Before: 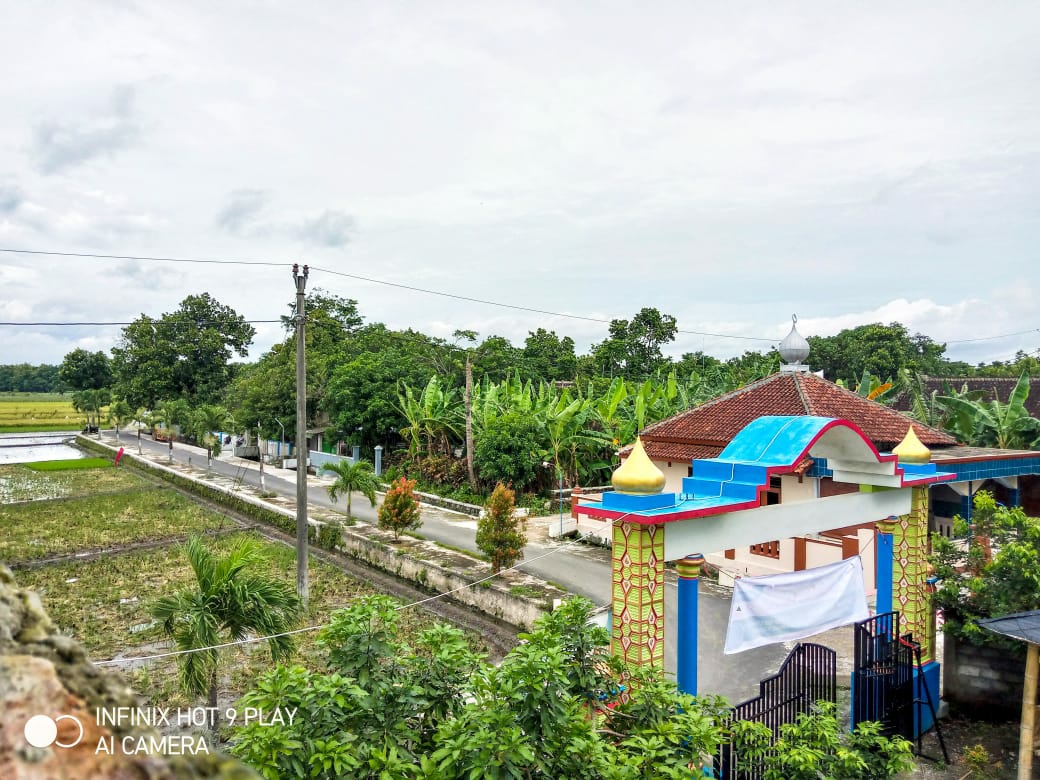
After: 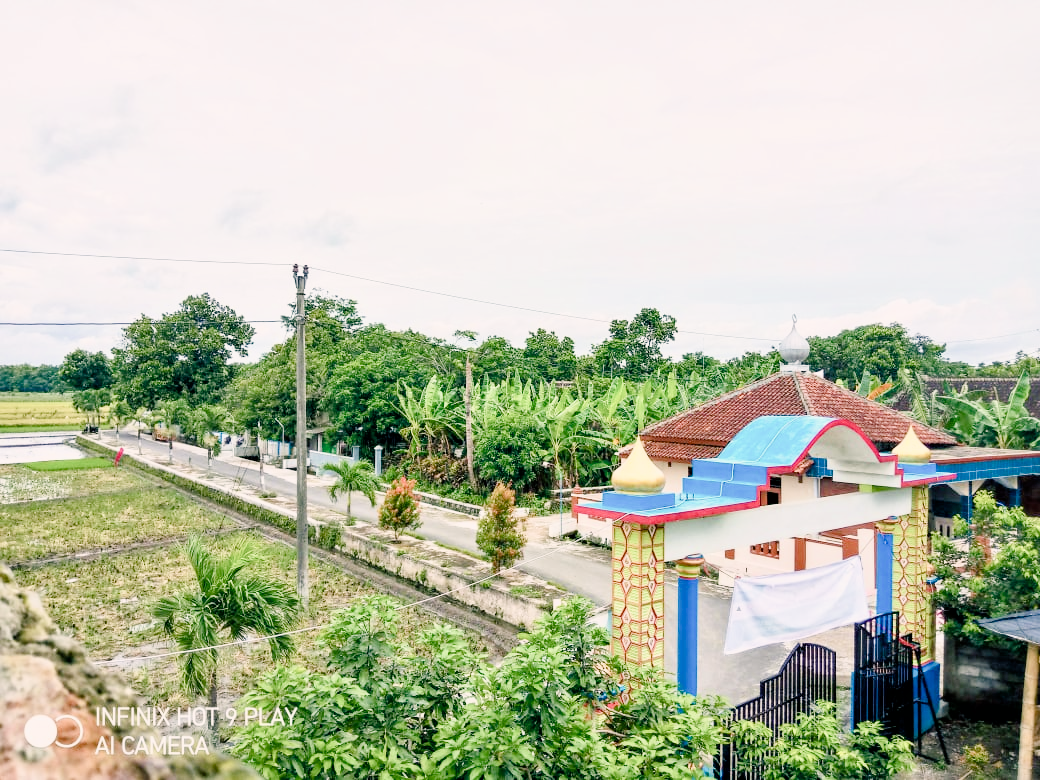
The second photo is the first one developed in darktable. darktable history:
filmic rgb: black relative exposure -7.65 EV, white relative exposure 4.56 EV, threshold 5.95 EV, hardness 3.61, enable highlight reconstruction true
exposure: black level correction 0, exposure 1.296 EV, compensate highlight preservation false
color balance rgb: shadows lift › chroma 2.06%, shadows lift › hue 214.83°, power › luminance -7.7%, power › chroma 1.077%, power › hue 216.29°, highlights gain › chroma 1.729%, highlights gain › hue 56.23°, perceptual saturation grading › global saturation 20%, perceptual saturation grading › highlights -49.427%, perceptual saturation grading › shadows 23.933%, global vibrance 20%
